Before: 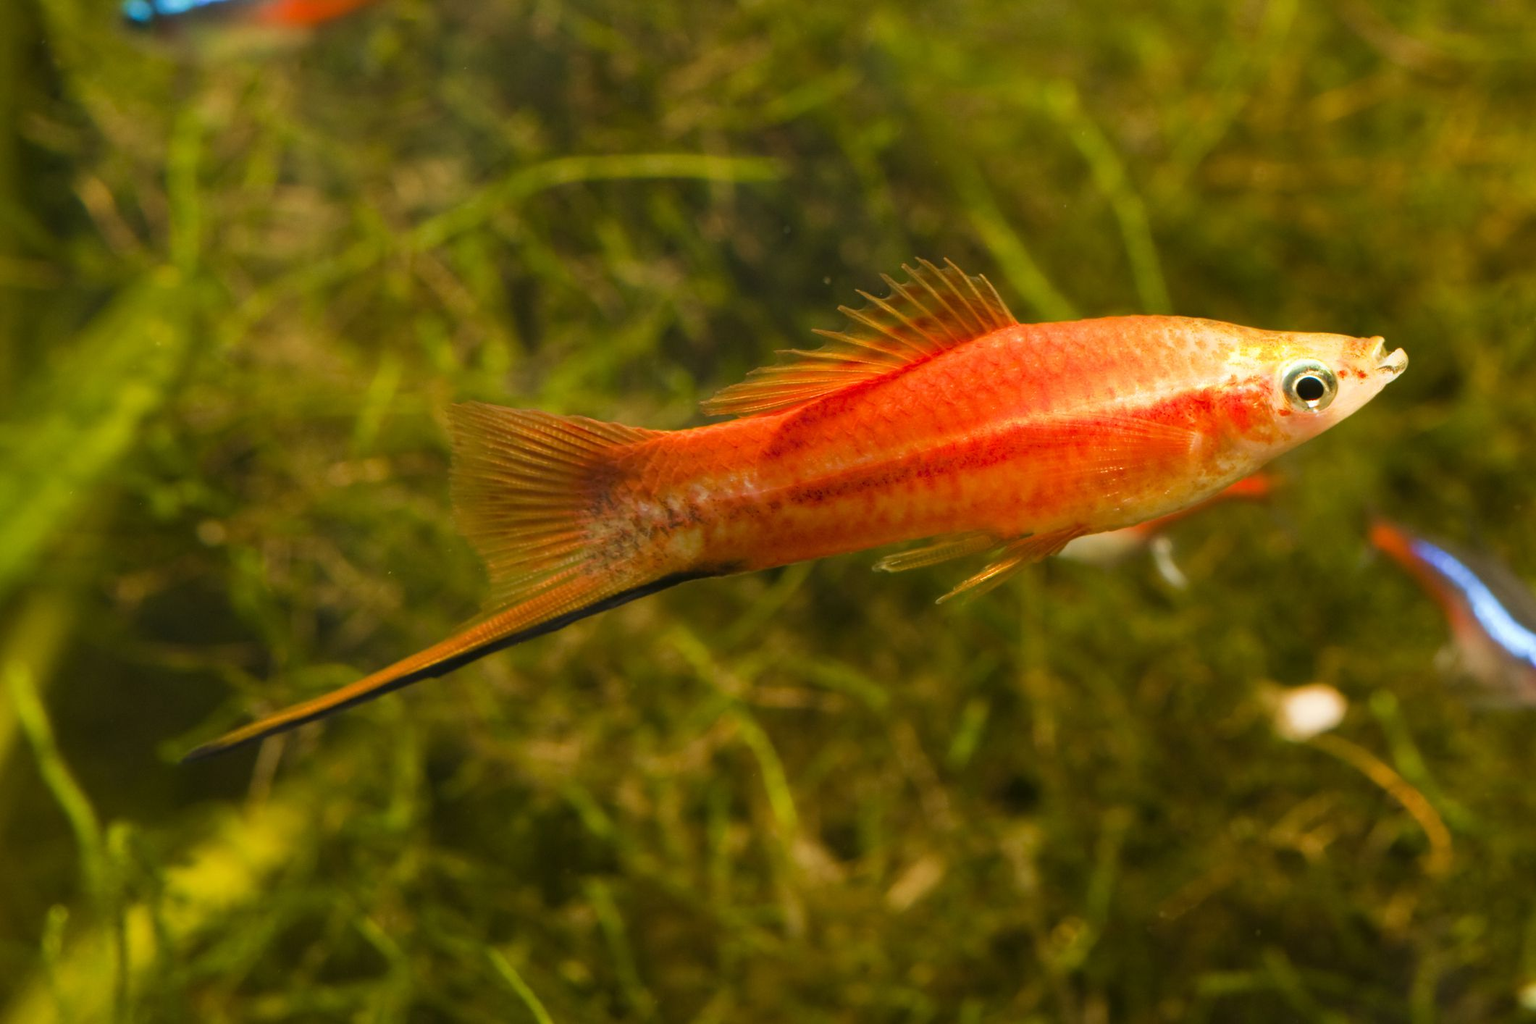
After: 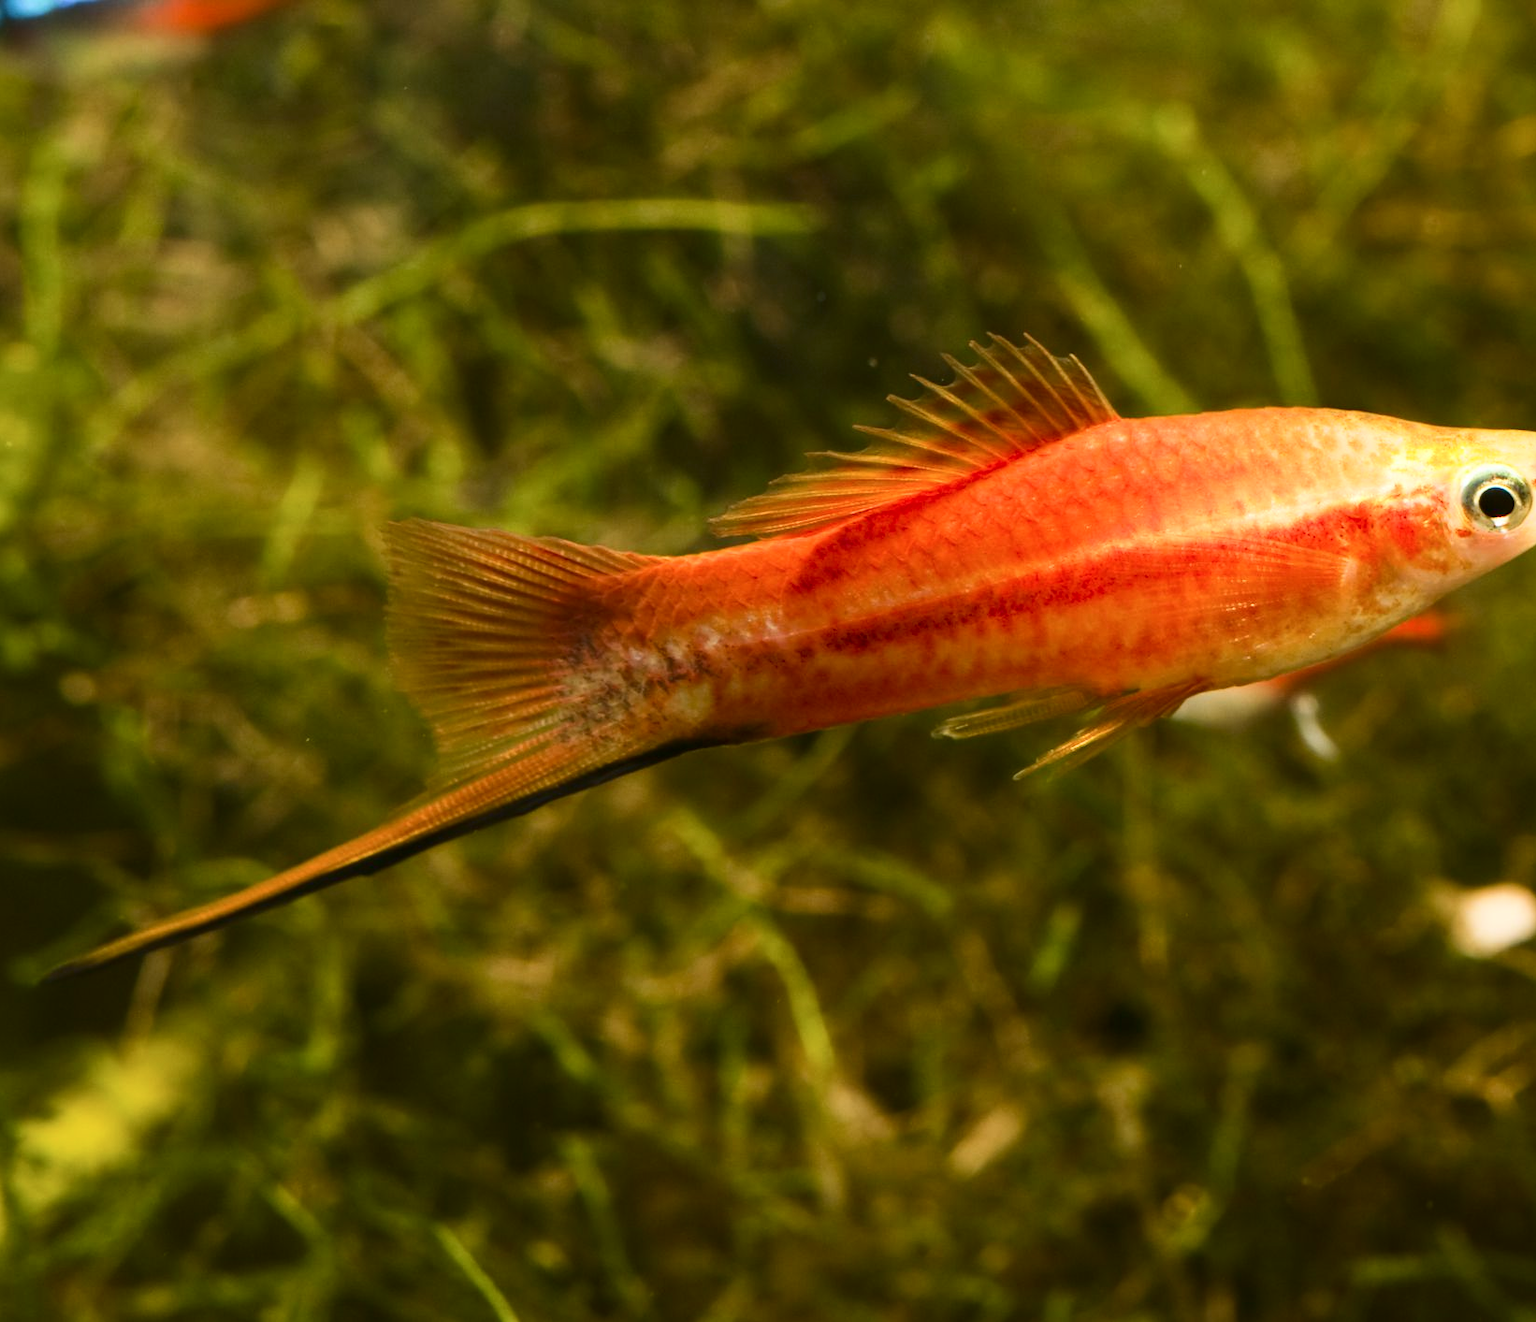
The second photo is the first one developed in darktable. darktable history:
contrast brightness saturation: contrast 0.22
crop: left 9.88%, right 12.664%
